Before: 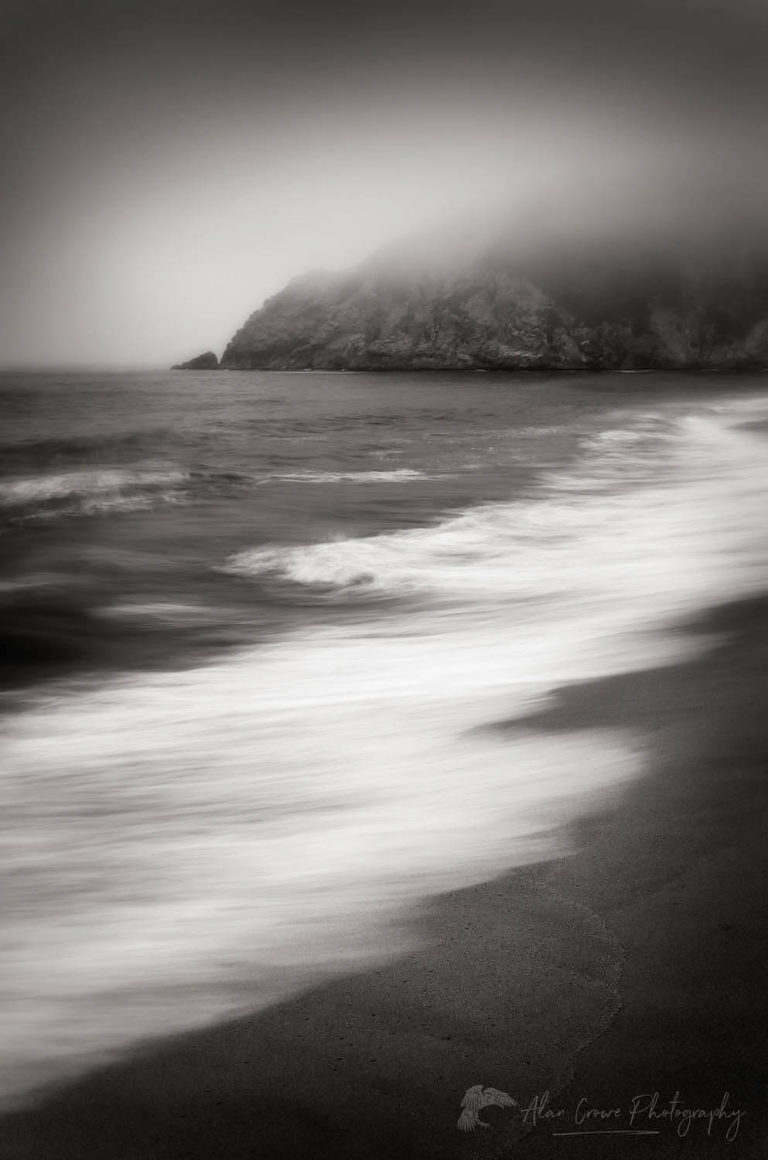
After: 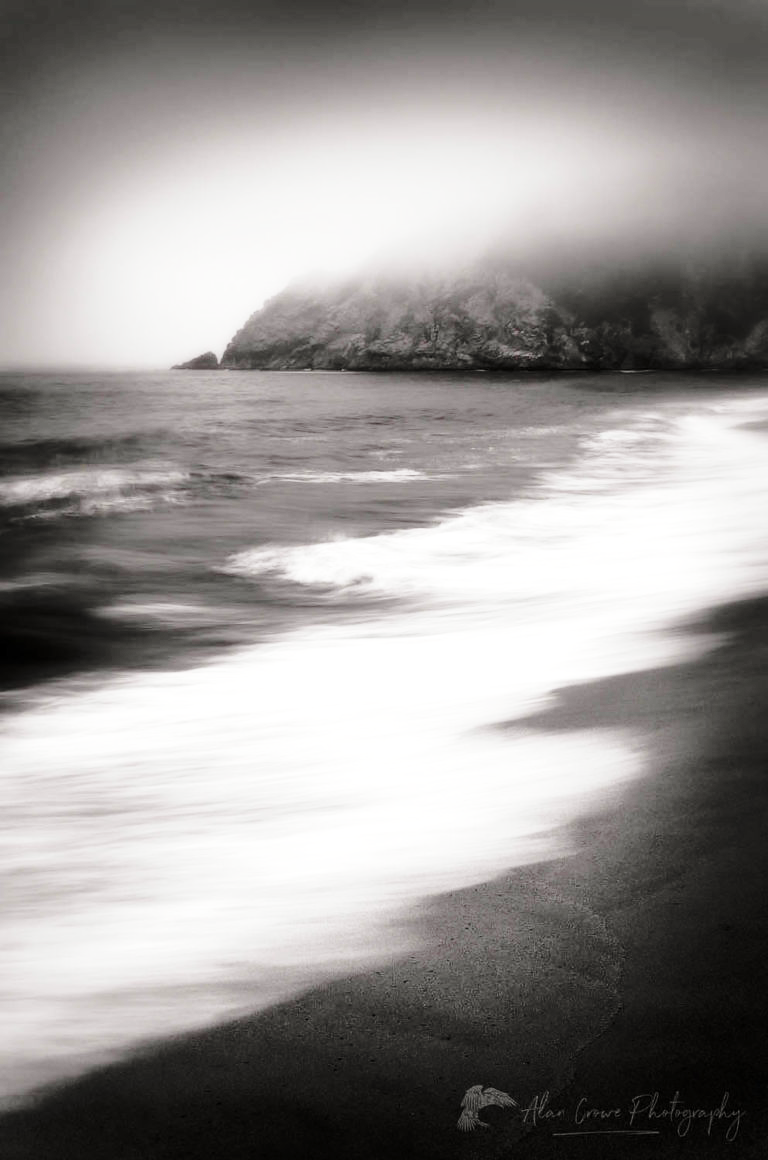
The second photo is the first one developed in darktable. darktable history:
exposure: black level correction 0.002, exposure -0.105 EV, compensate highlight preservation false
tone equalizer: -8 EV -0.437 EV, -7 EV -0.416 EV, -6 EV -0.329 EV, -5 EV -0.211 EV, -3 EV 0.191 EV, -2 EV 0.309 EV, -1 EV 0.365 EV, +0 EV 0.433 EV
base curve: curves: ch0 [(0, 0) (0.028, 0.03) (0.121, 0.232) (0.46, 0.748) (0.859, 0.968) (1, 1)], preserve colors none
